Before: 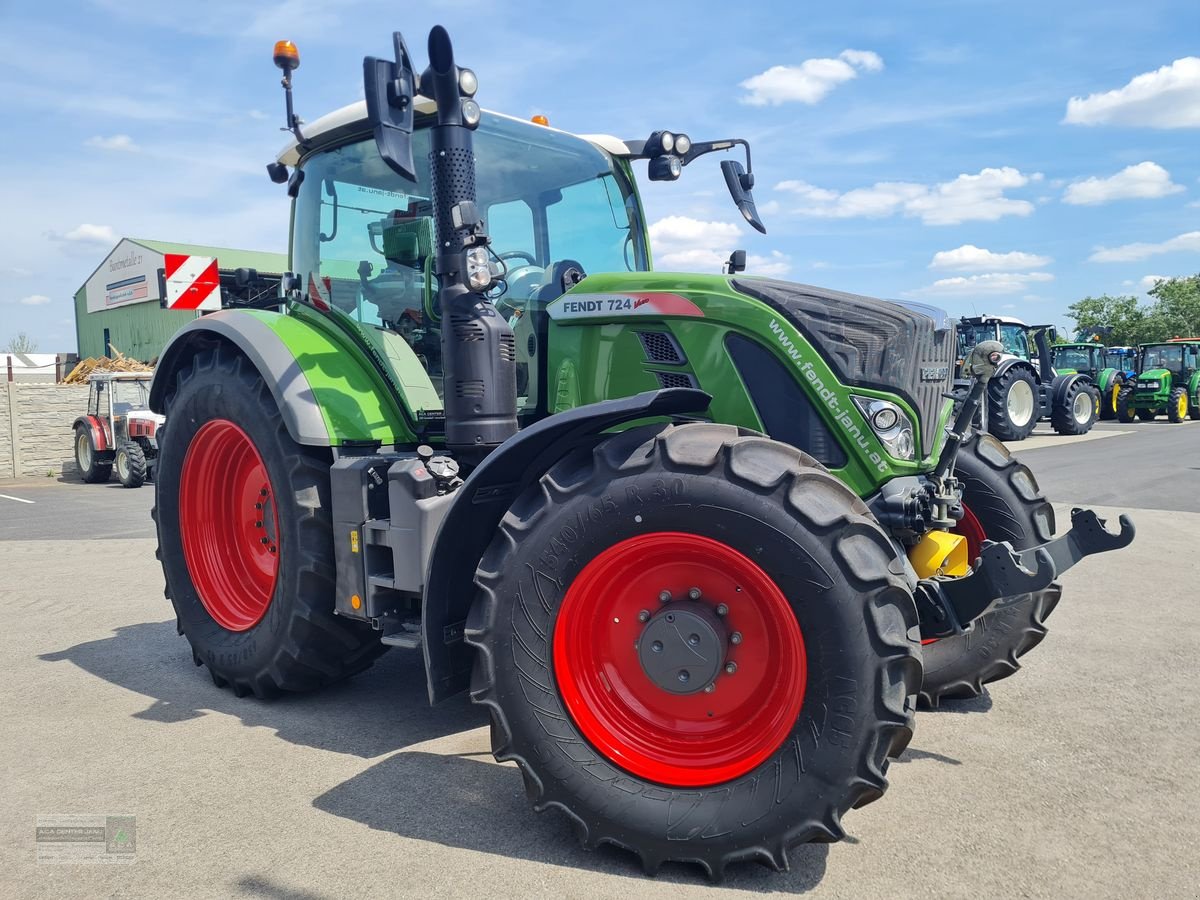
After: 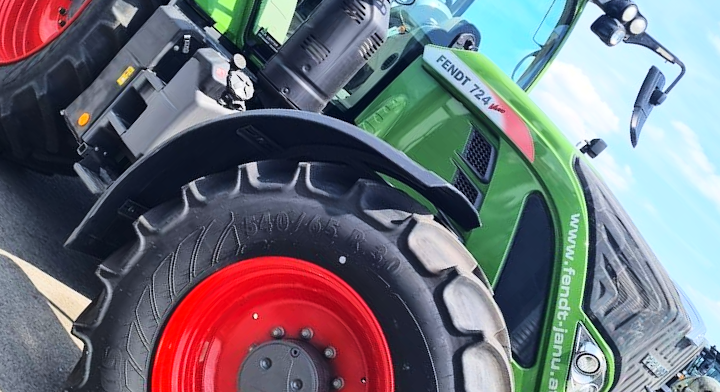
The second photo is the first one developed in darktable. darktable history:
crop and rotate: angle -44.92°, top 16.36%, right 0.977%, bottom 11.675%
base curve: curves: ch0 [(0, 0) (0.028, 0.03) (0.121, 0.232) (0.46, 0.748) (0.859, 0.968) (1, 1)]
